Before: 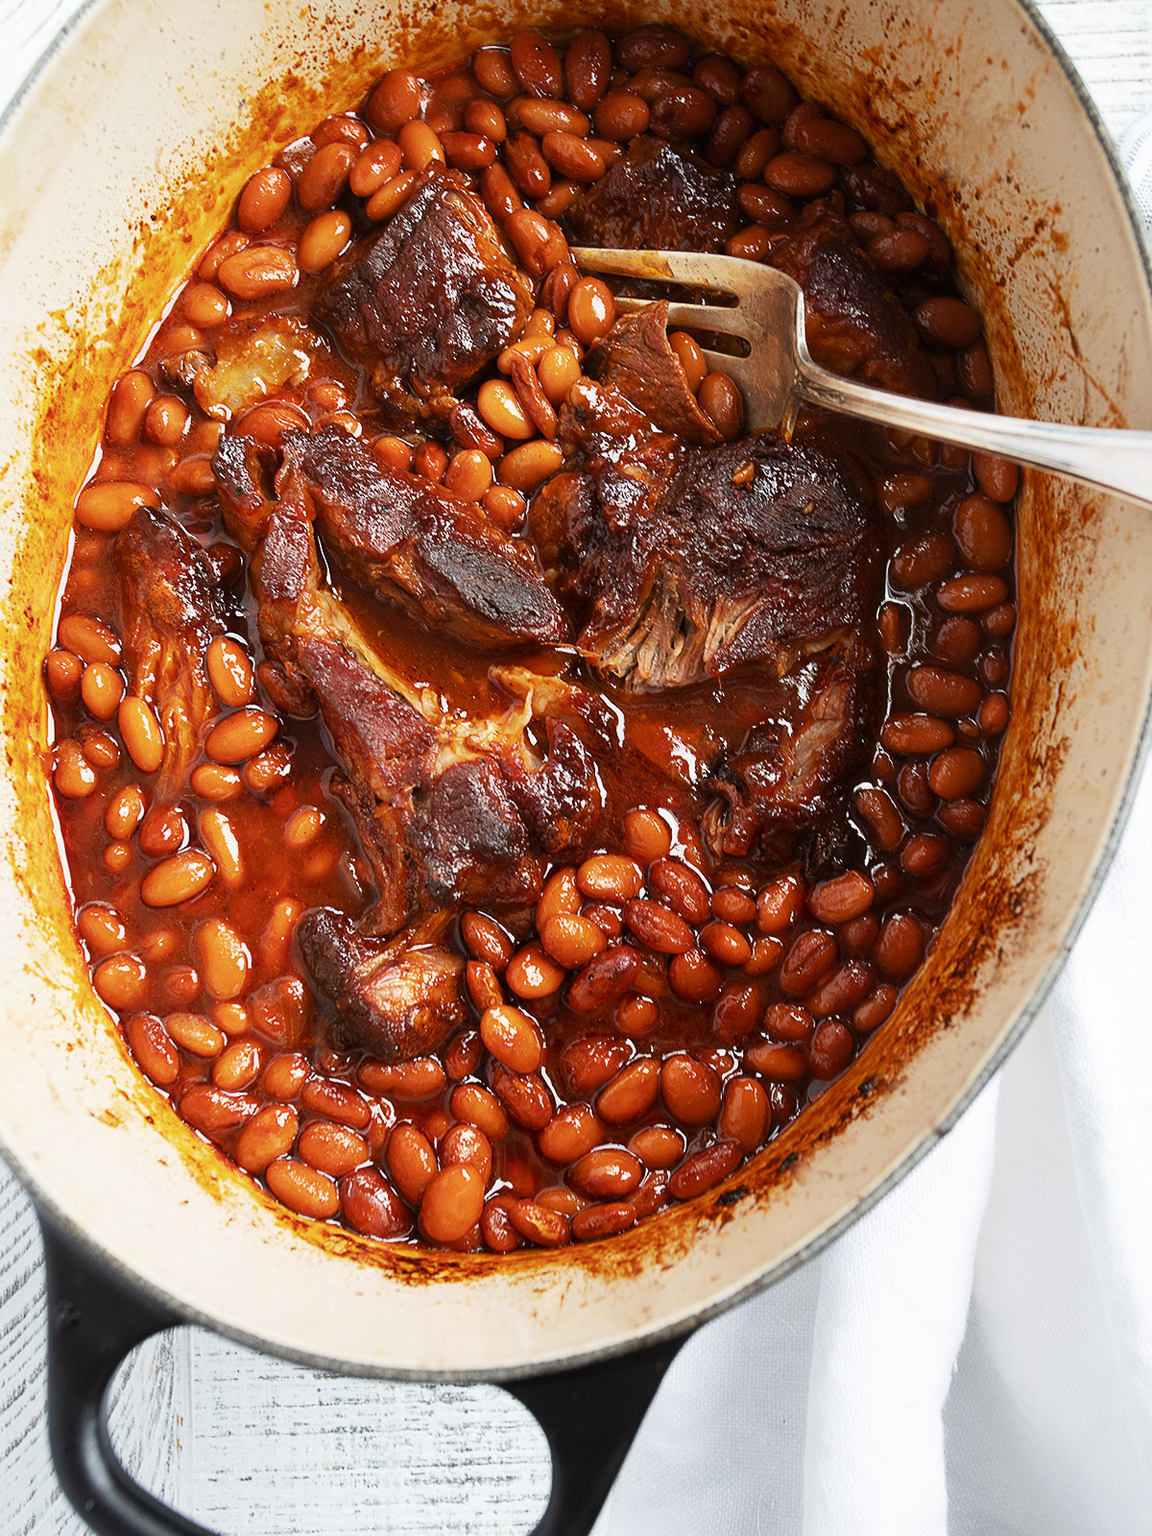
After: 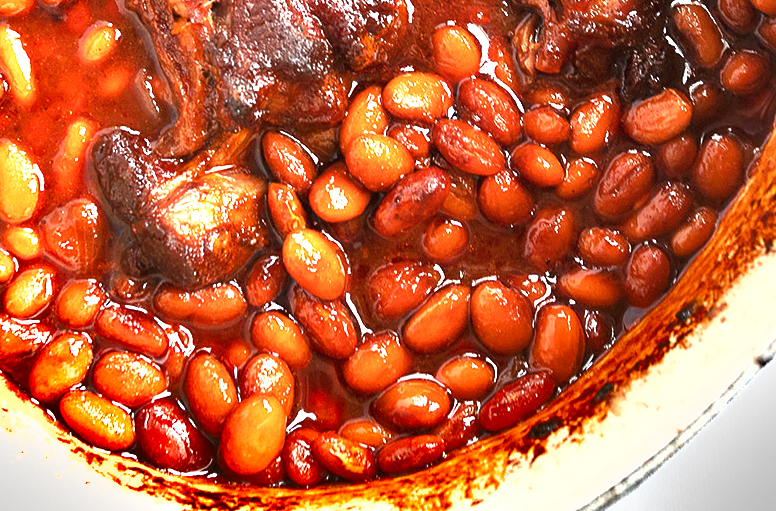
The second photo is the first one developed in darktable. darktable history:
exposure: black level correction 0, exposure 1.342 EV, compensate exposure bias true, compensate highlight preservation false
shadows and highlights: soften with gaussian
crop: left 18.225%, top 51.127%, right 17.097%, bottom 16.923%
